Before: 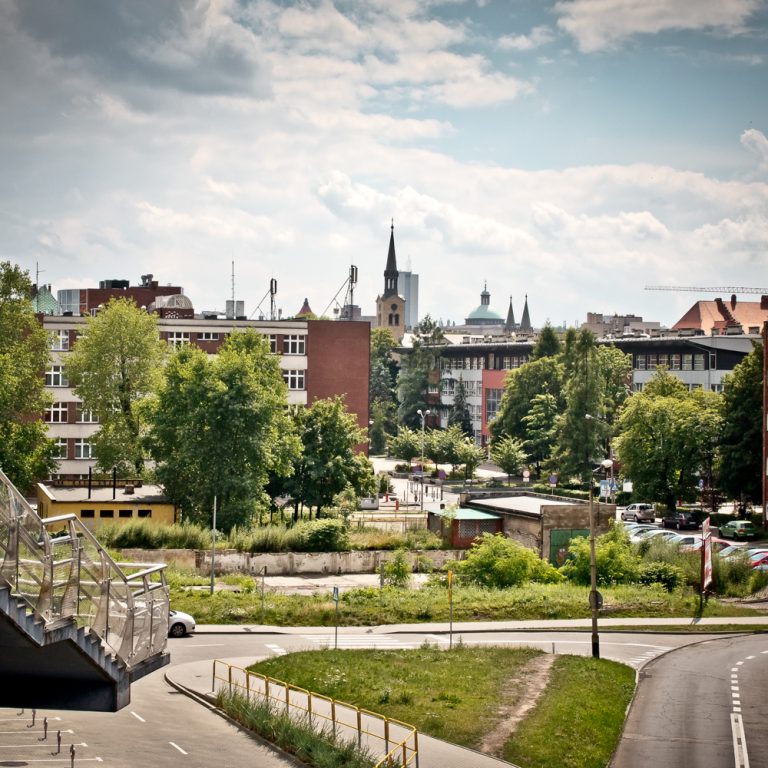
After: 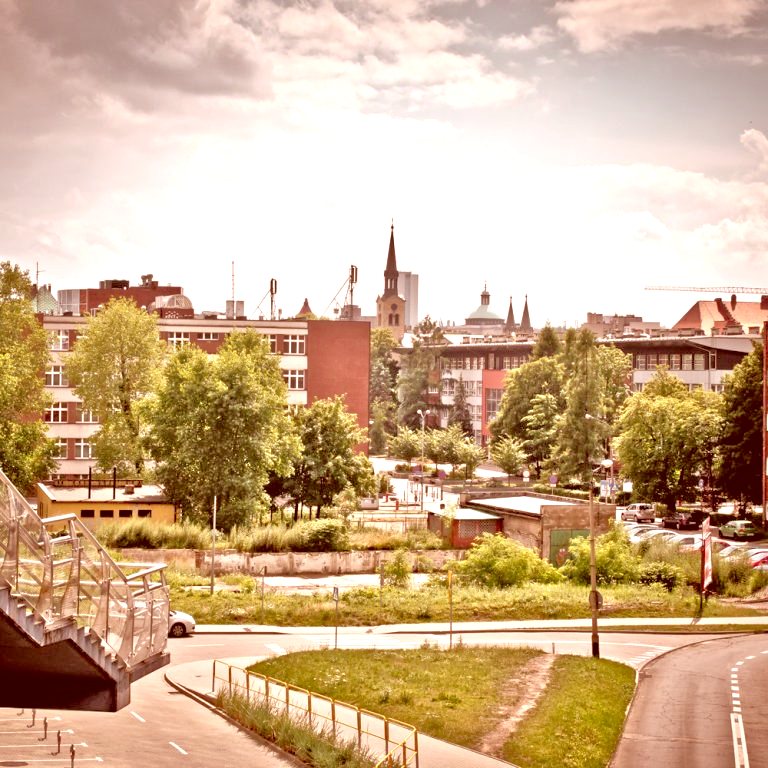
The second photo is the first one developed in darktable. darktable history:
color correction: highlights a* 9.03, highlights b* 8.71, shadows a* 40, shadows b* 40, saturation 0.8
exposure: black level correction 0, exposure 0.5 EV, compensate exposure bias true, compensate highlight preservation false
tone equalizer: -7 EV 0.15 EV, -6 EV 0.6 EV, -5 EV 1.15 EV, -4 EV 1.33 EV, -3 EV 1.15 EV, -2 EV 0.6 EV, -1 EV 0.15 EV, mask exposure compensation -0.5 EV
